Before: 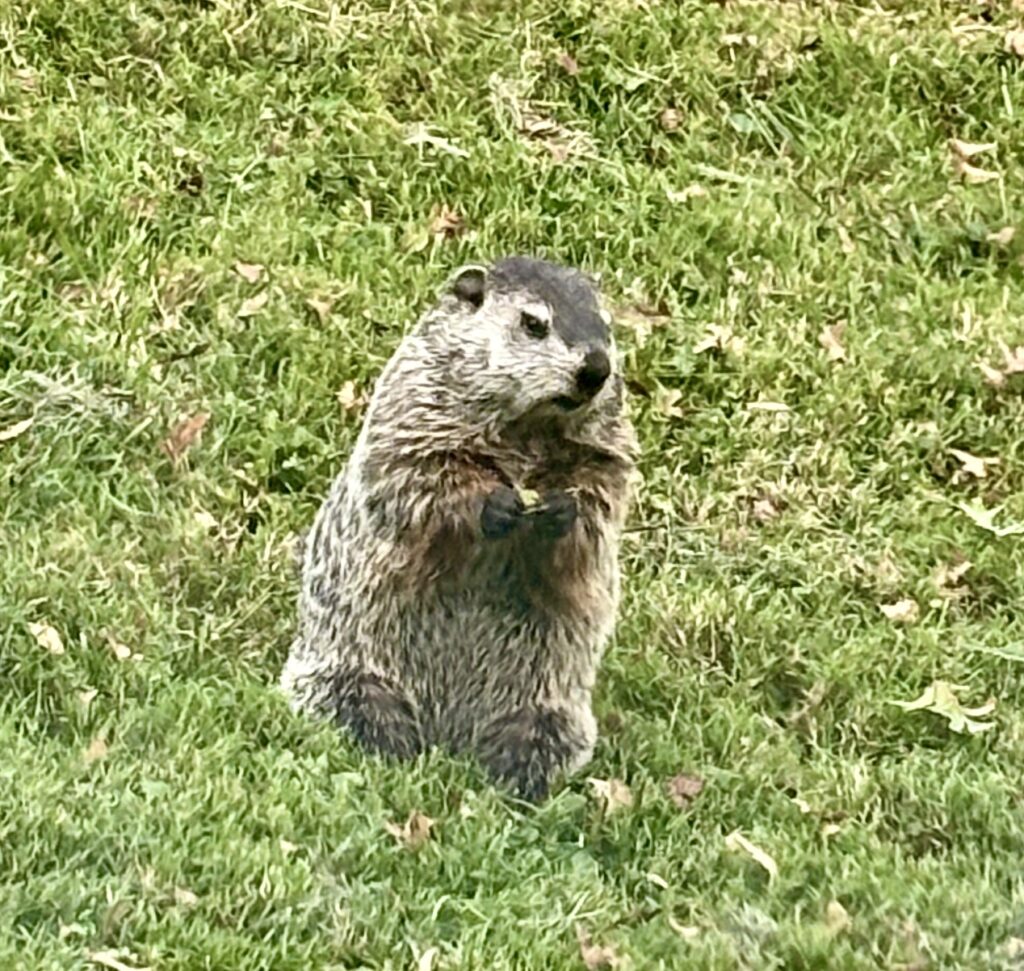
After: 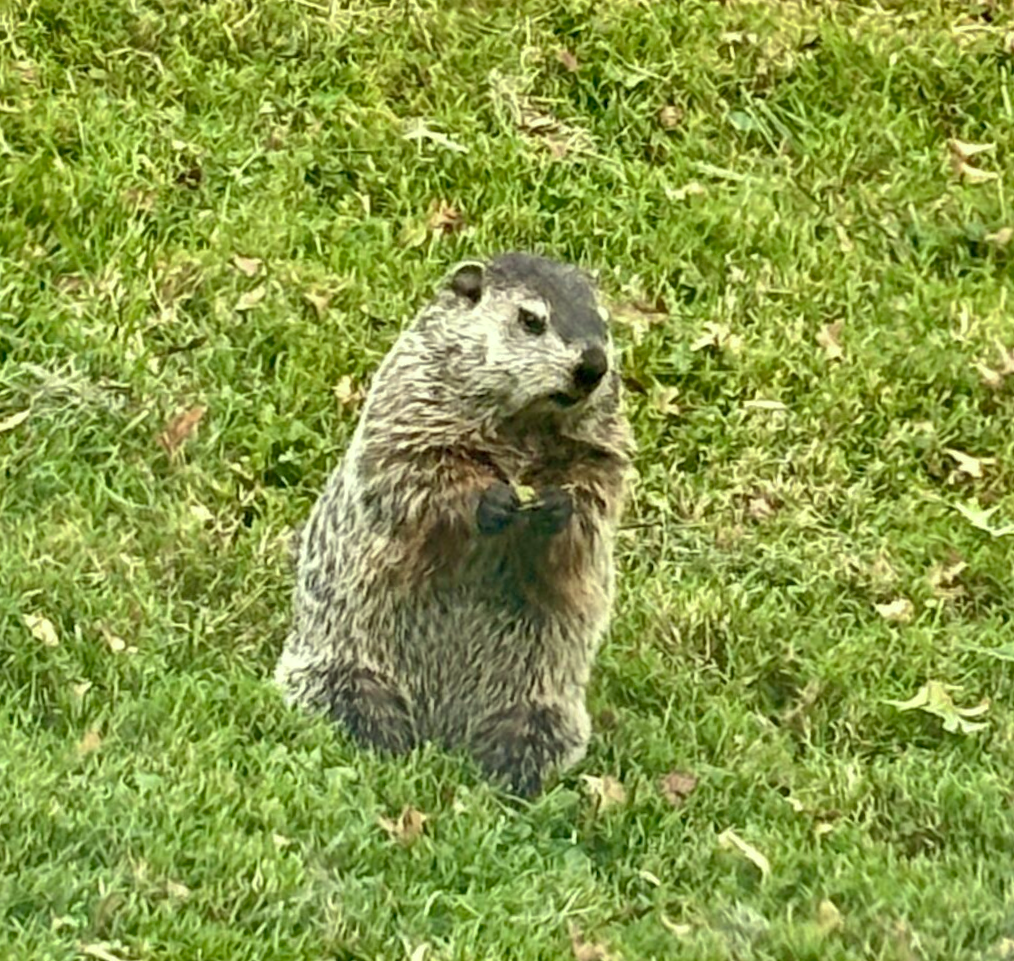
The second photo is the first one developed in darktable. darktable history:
shadows and highlights: on, module defaults
crop and rotate: angle -0.512°
contrast brightness saturation: saturation -0.062
color correction: highlights a* -5.87, highlights b* 10.97
